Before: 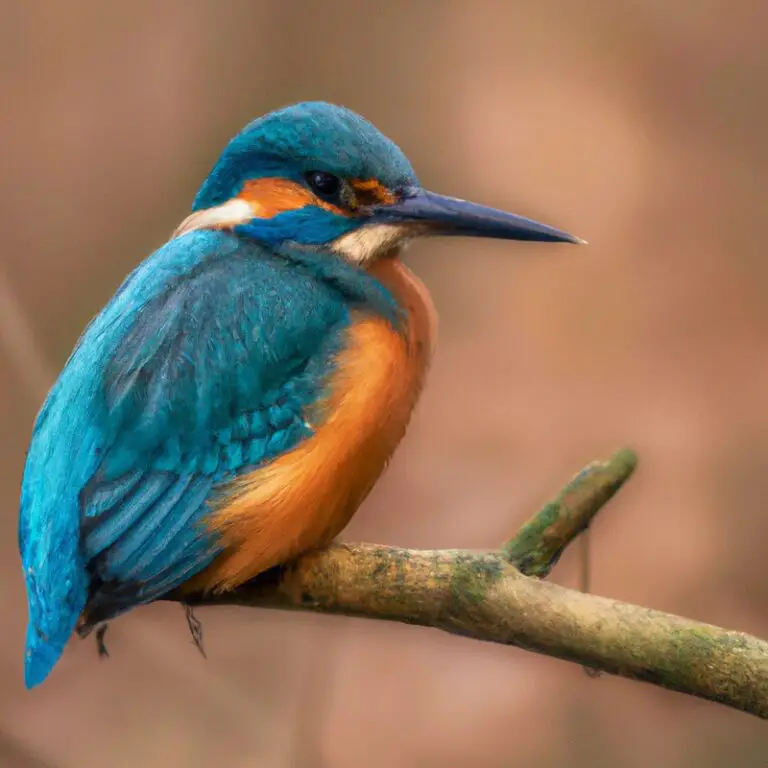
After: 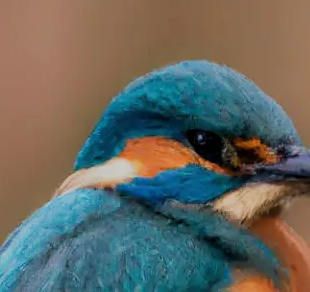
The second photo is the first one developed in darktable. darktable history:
crop: left 15.483%, top 5.458%, right 44.098%, bottom 56.471%
filmic rgb: black relative exposure -6.93 EV, white relative exposure 5.58 EV, hardness 2.85
sharpen: radius 1.44, amount 0.4, threshold 1.374
